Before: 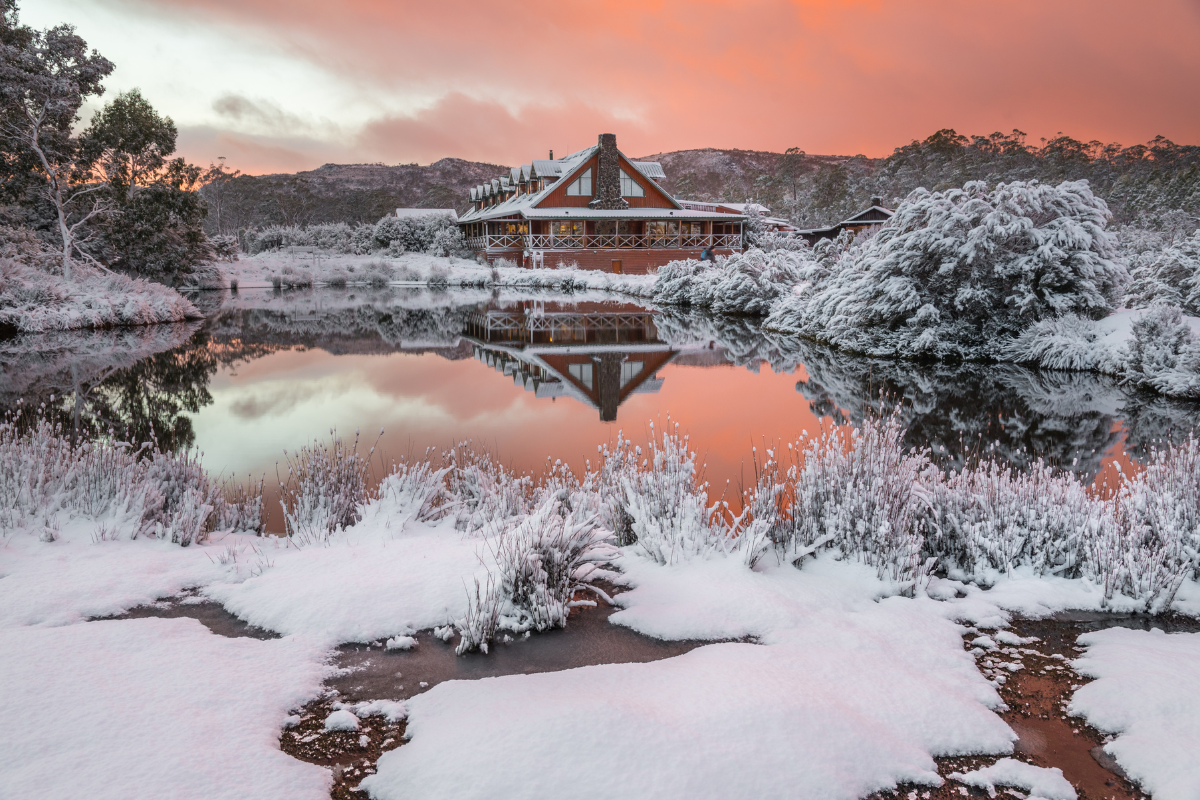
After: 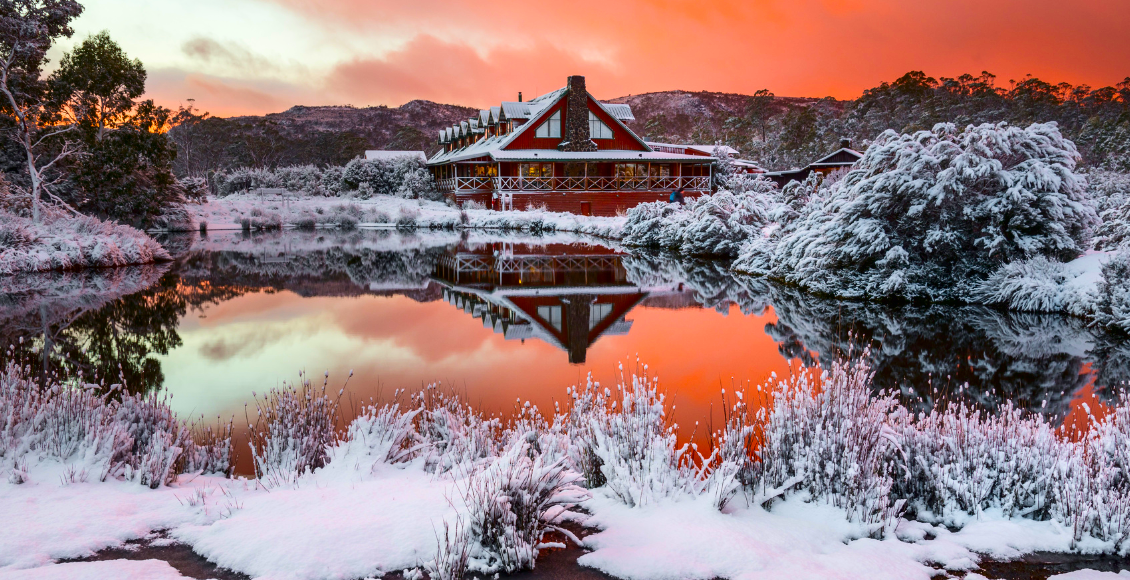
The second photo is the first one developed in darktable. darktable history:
contrast brightness saturation: contrast 0.205, brightness -0.105, saturation 0.206
crop: left 2.632%, top 7.259%, right 3.142%, bottom 20.196%
color balance rgb: perceptual saturation grading › global saturation 30.852%, global vibrance 40.859%
